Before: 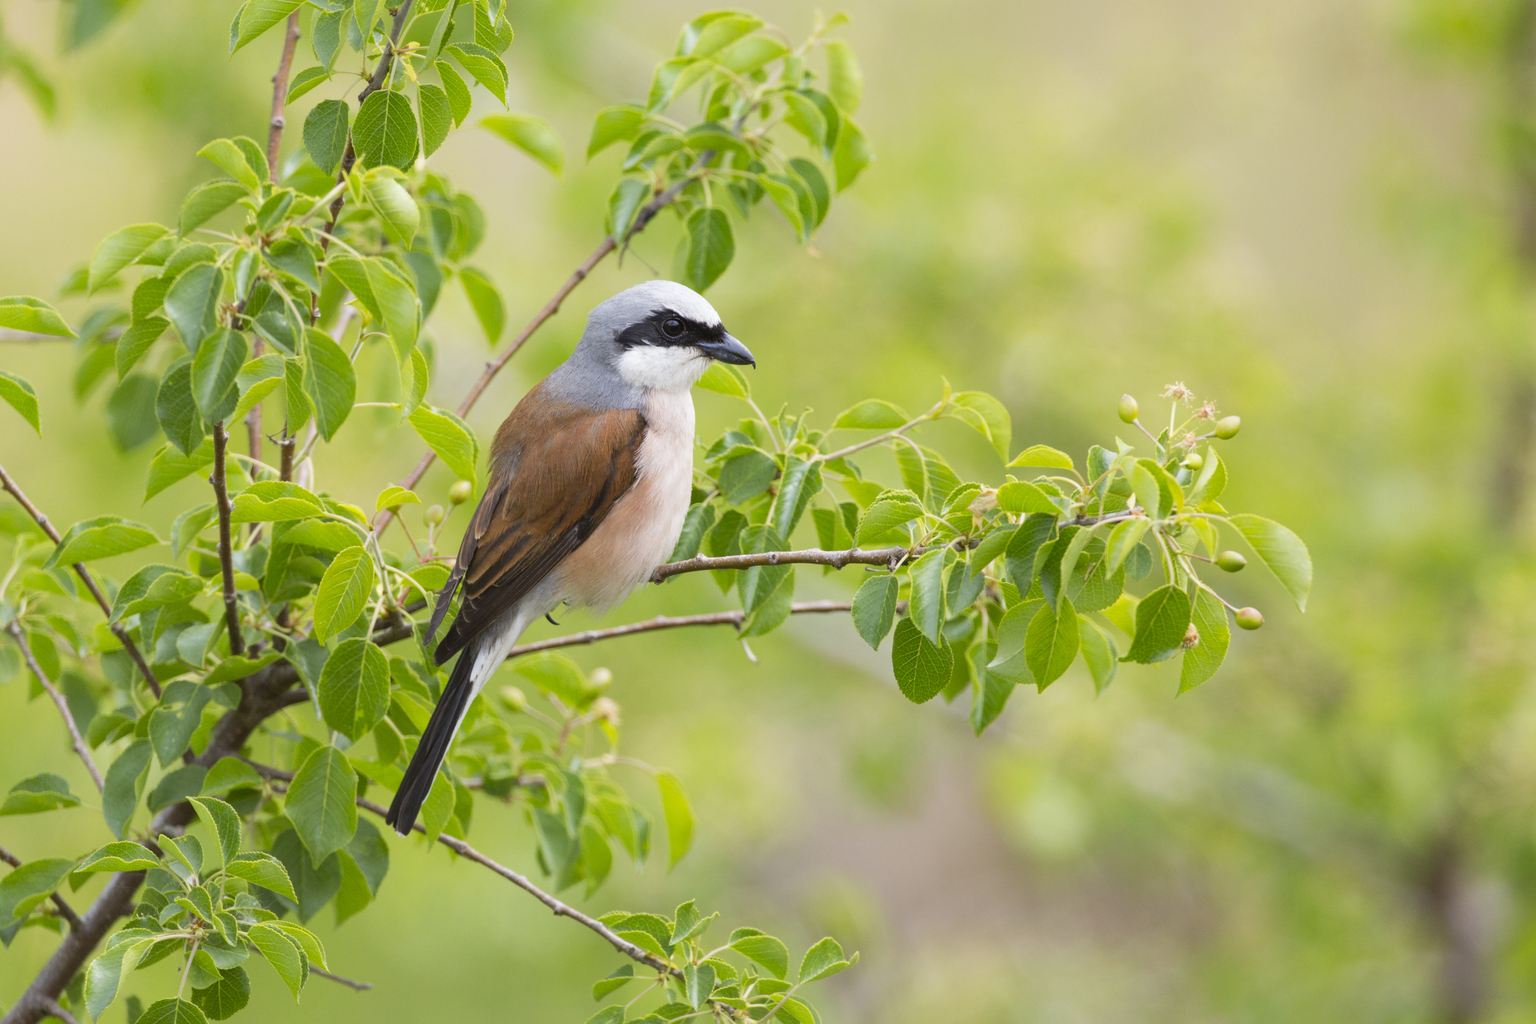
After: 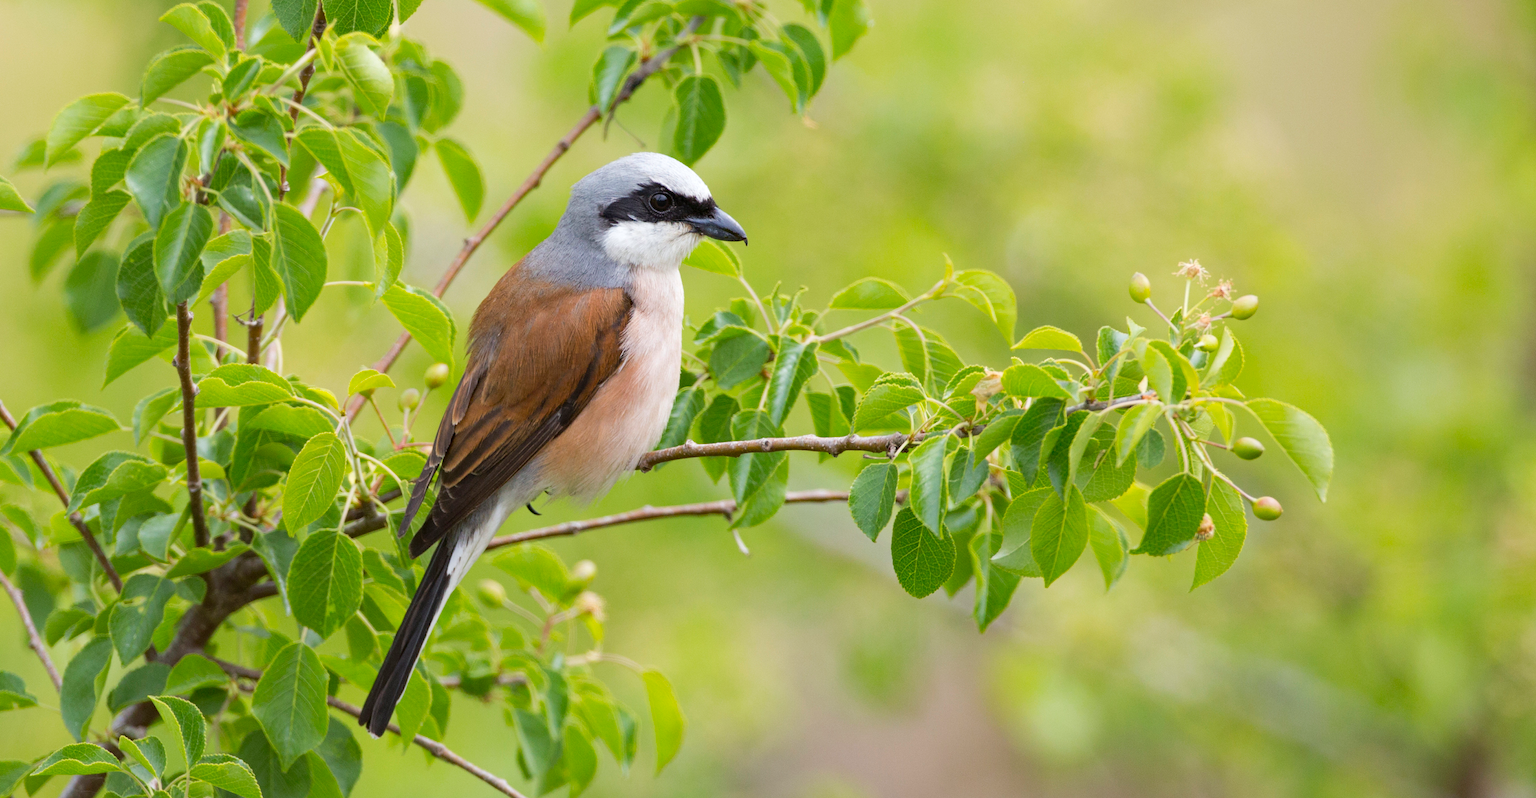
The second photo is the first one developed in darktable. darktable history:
haze removal: compatibility mode true, adaptive false
crop and rotate: left 2.991%, top 13.302%, right 1.981%, bottom 12.636%
